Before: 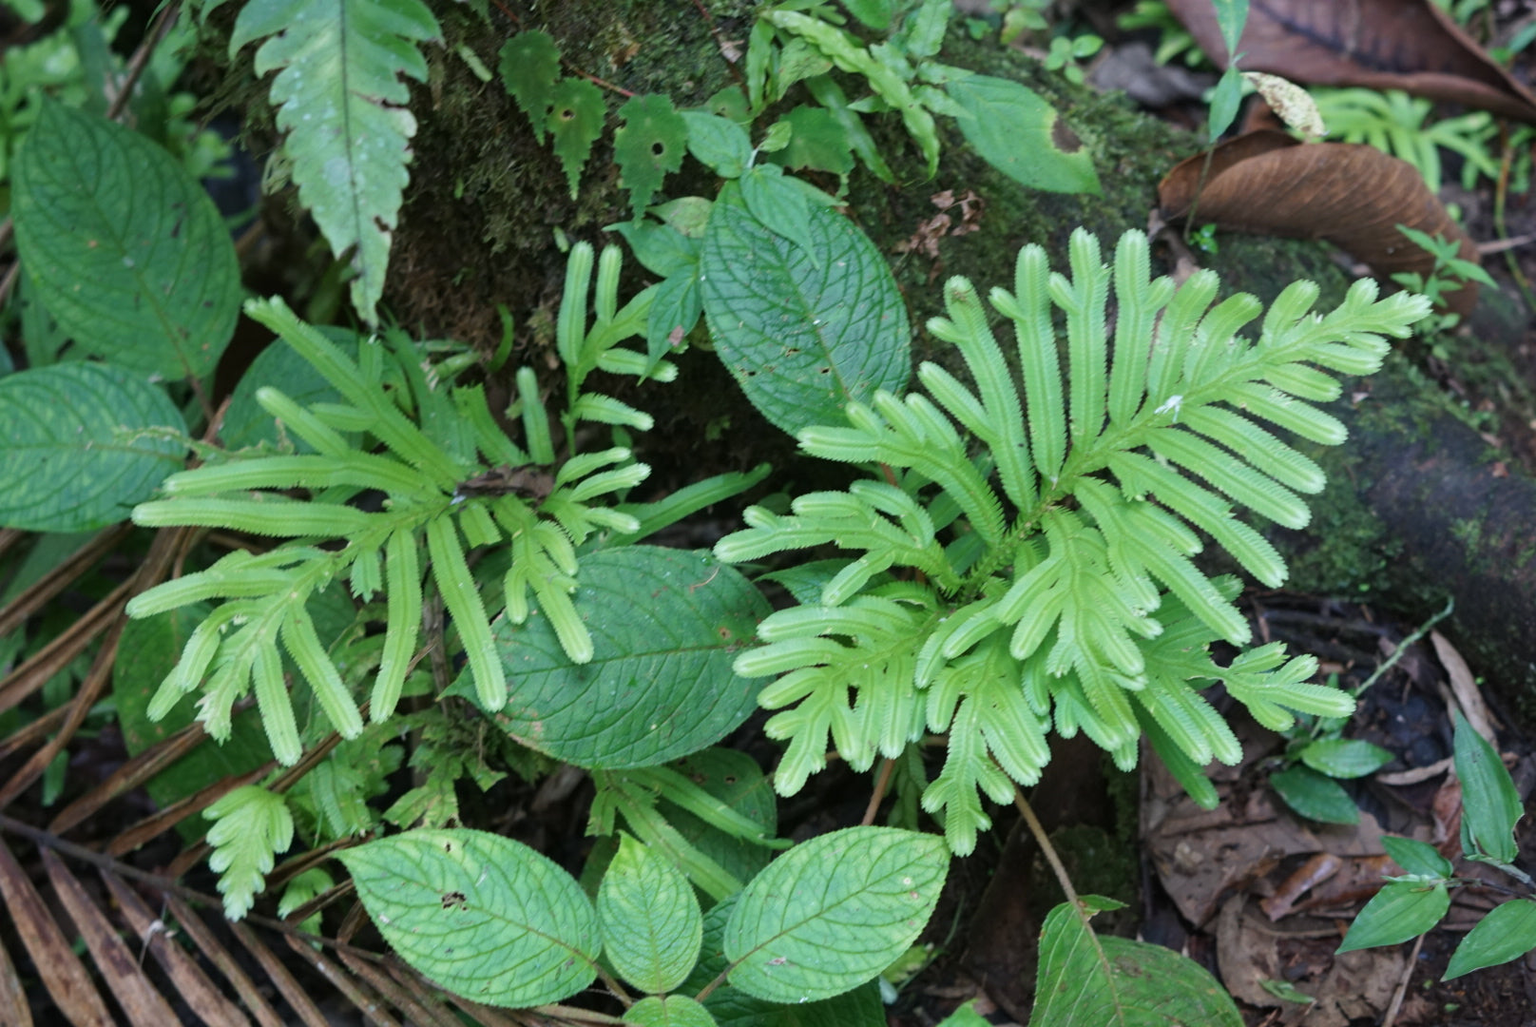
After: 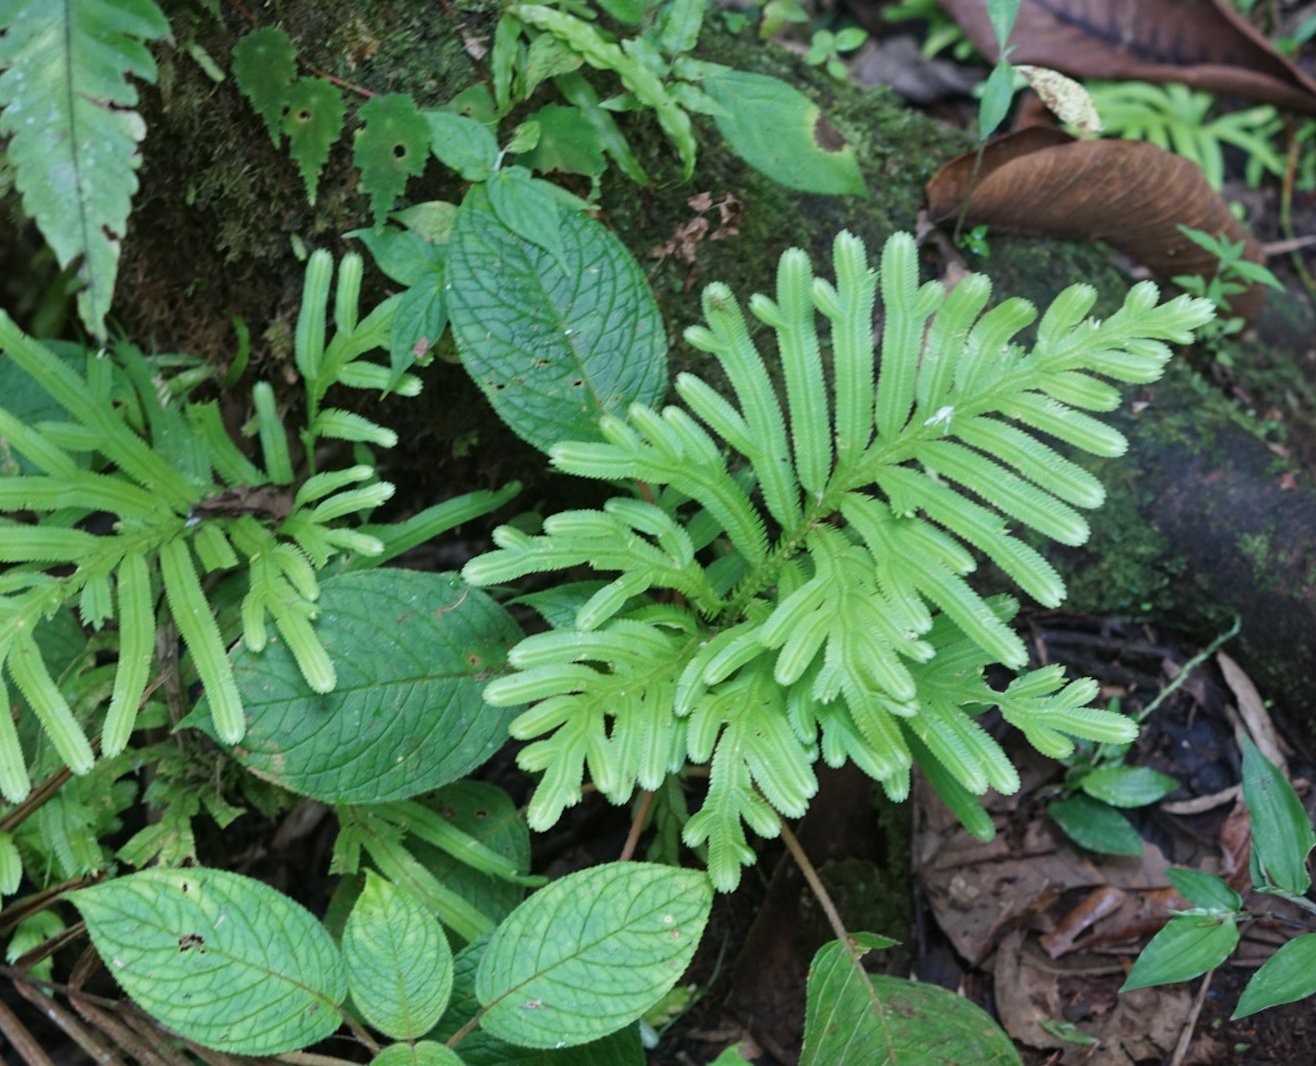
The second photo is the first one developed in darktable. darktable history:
crop: left 17.582%, bottom 0.031%
rotate and perspective: rotation -0.45°, automatic cropping original format, crop left 0.008, crop right 0.992, crop top 0.012, crop bottom 0.988
